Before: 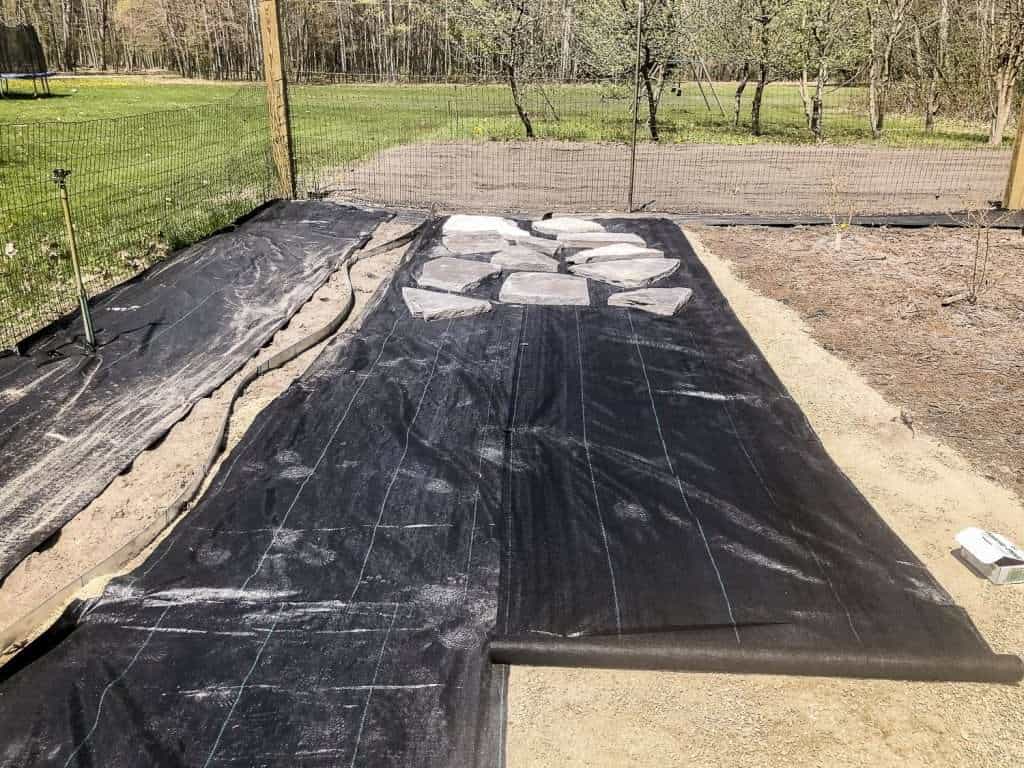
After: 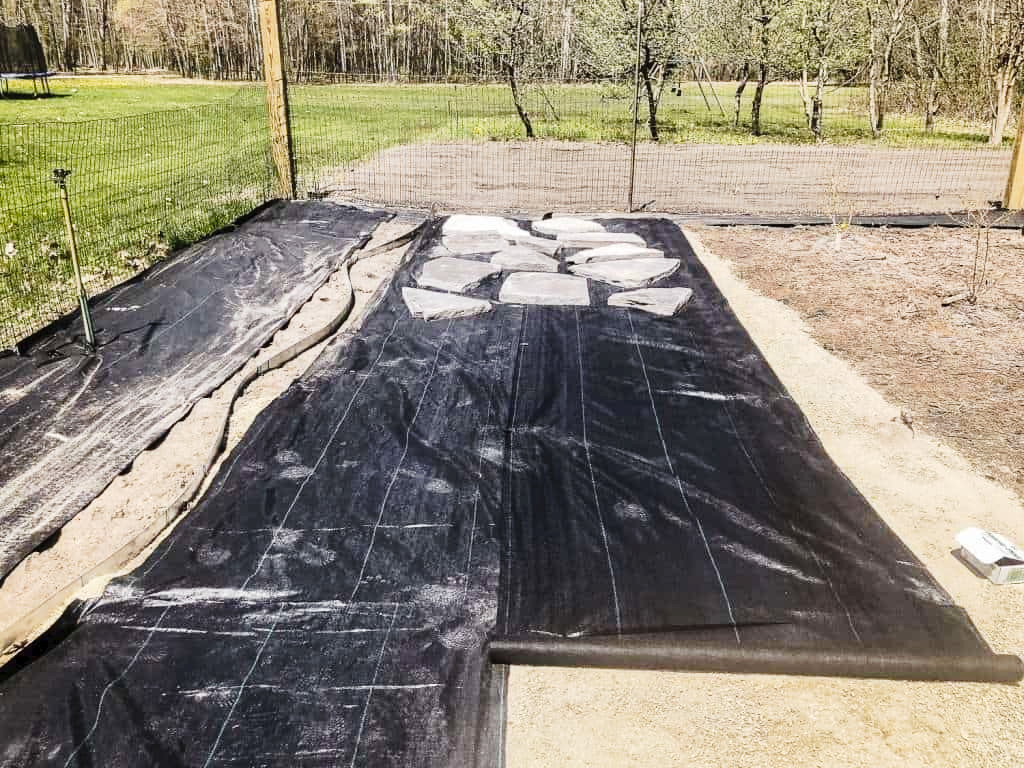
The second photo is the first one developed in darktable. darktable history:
white balance: emerald 1
tone curve: curves: ch0 [(0, 0) (0.003, 0.024) (0.011, 0.032) (0.025, 0.041) (0.044, 0.054) (0.069, 0.069) (0.1, 0.09) (0.136, 0.116) (0.177, 0.162) (0.224, 0.213) (0.277, 0.278) (0.335, 0.359) (0.399, 0.447) (0.468, 0.543) (0.543, 0.621) (0.623, 0.717) (0.709, 0.807) (0.801, 0.876) (0.898, 0.934) (1, 1)], preserve colors none
rotate and perspective: crop left 0, crop top 0
